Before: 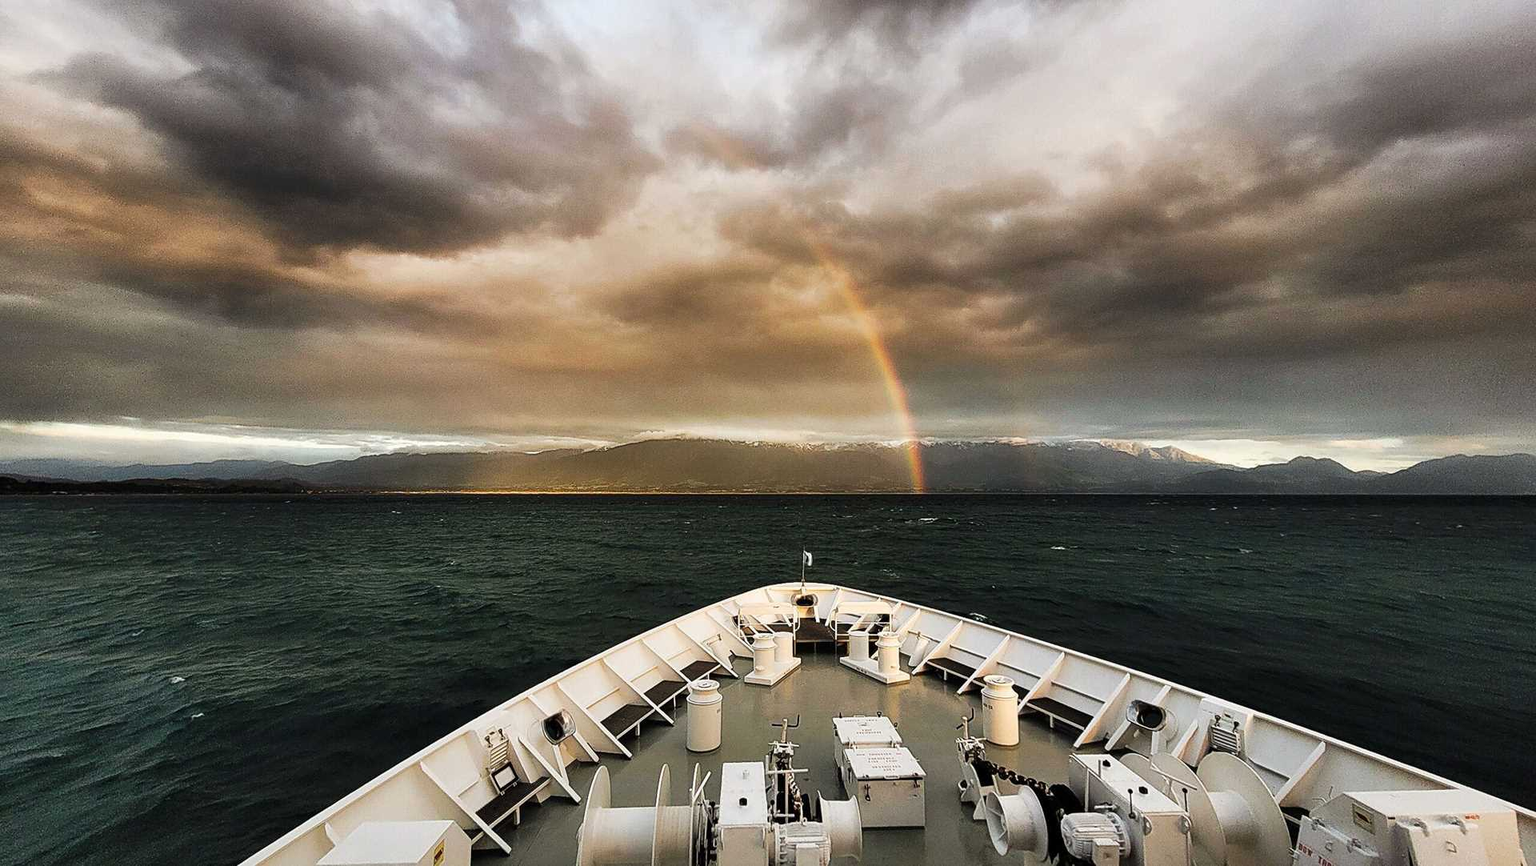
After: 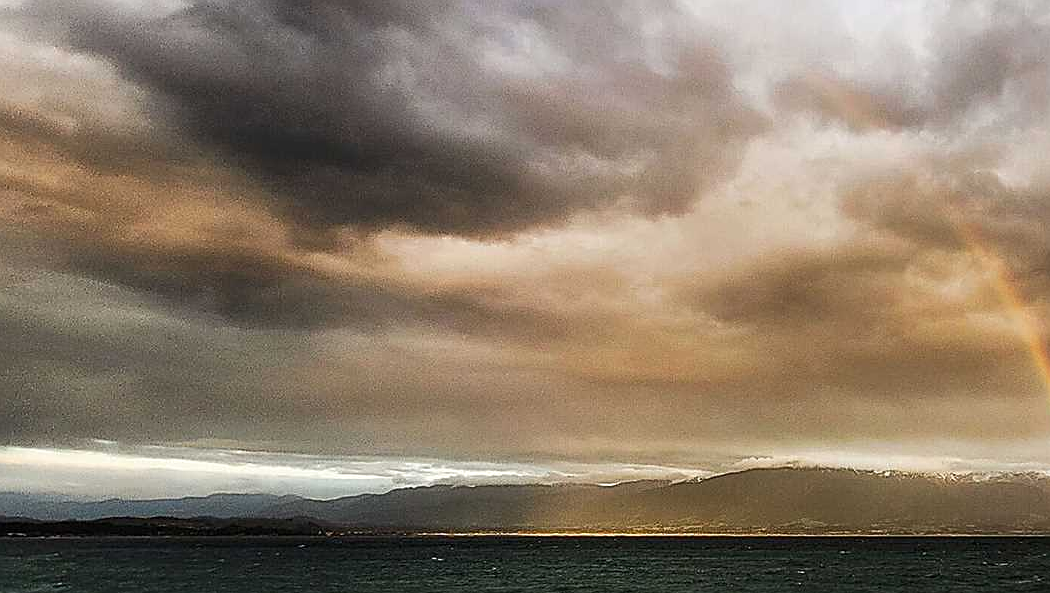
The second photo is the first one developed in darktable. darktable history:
sharpen: on, module defaults
crop and rotate: left 3.047%, top 7.509%, right 42.236%, bottom 37.598%
